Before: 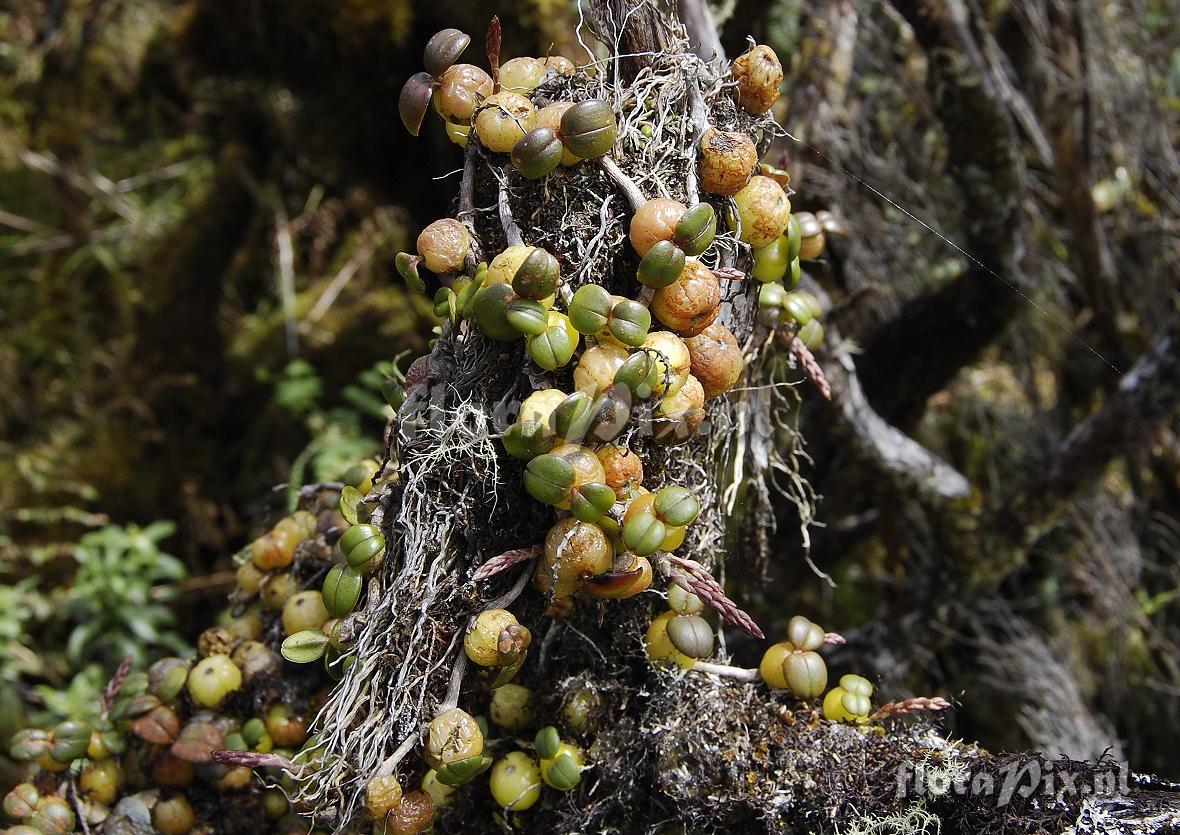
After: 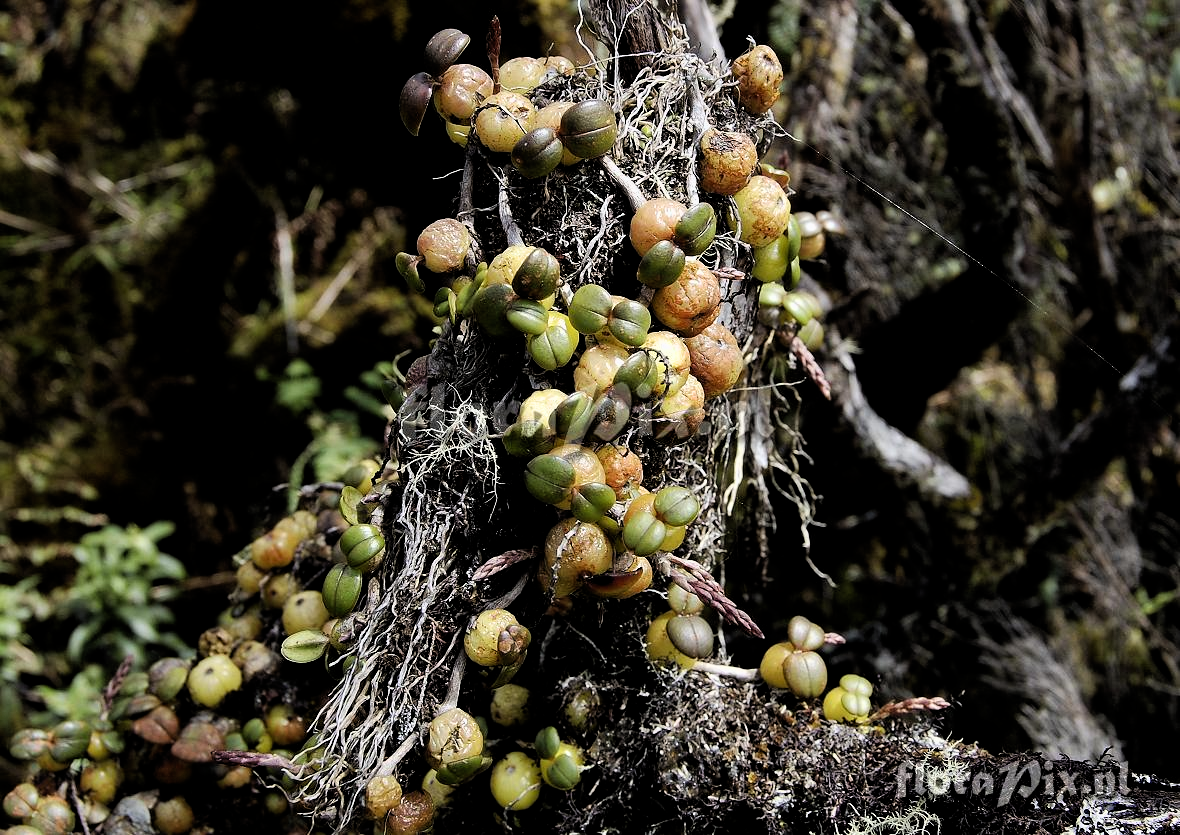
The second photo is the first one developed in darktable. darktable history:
filmic rgb: black relative exposure -6.34 EV, white relative exposure 2.79 EV, target black luminance 0%, hardness 4.62, latitude 68.3%, contrast 1.293, shadows ↔ highlights balance -3.15%, color science v6 (2022)
